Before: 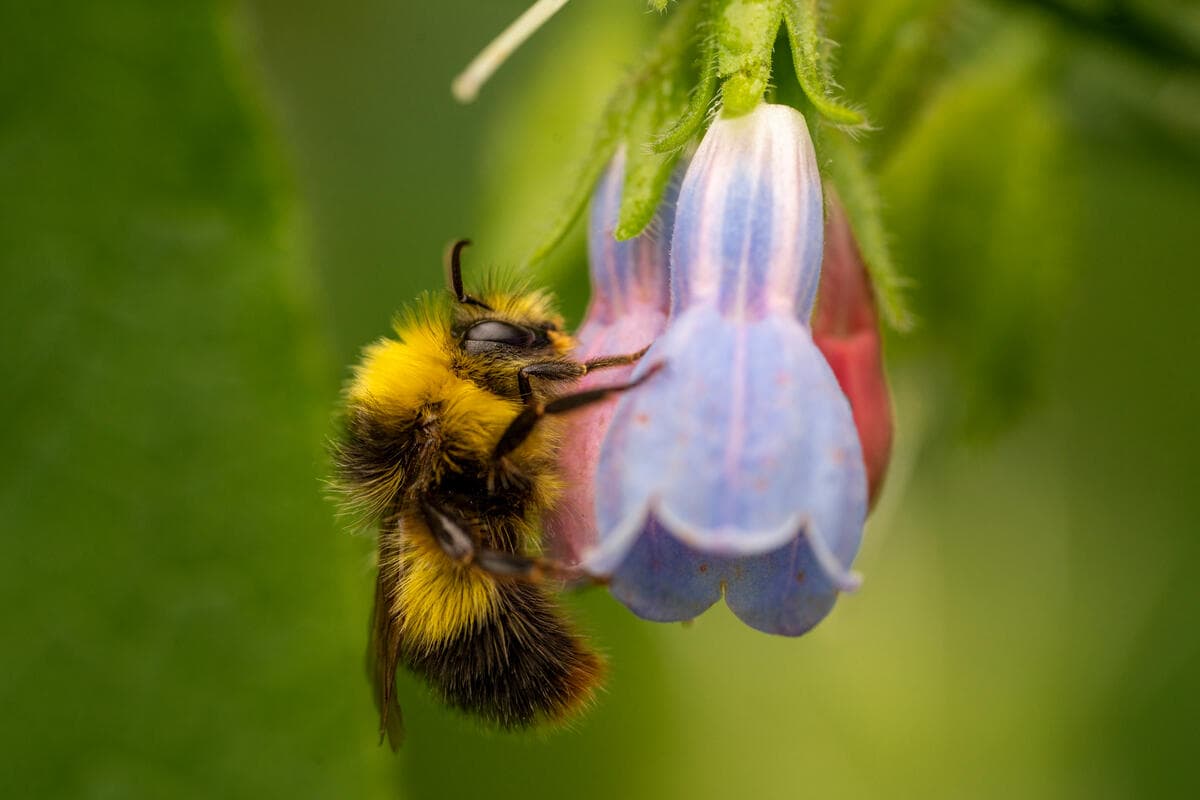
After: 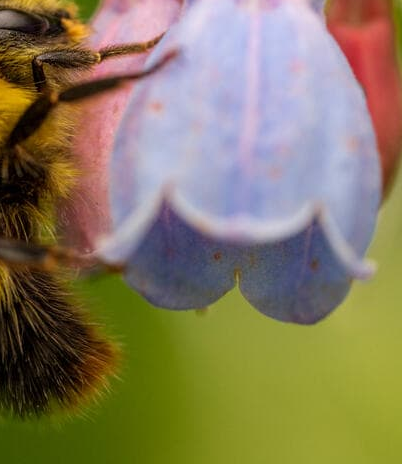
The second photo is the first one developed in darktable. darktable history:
crop: left 40.534%, top 39.109%, right 25.94%, bottom 2.833%
